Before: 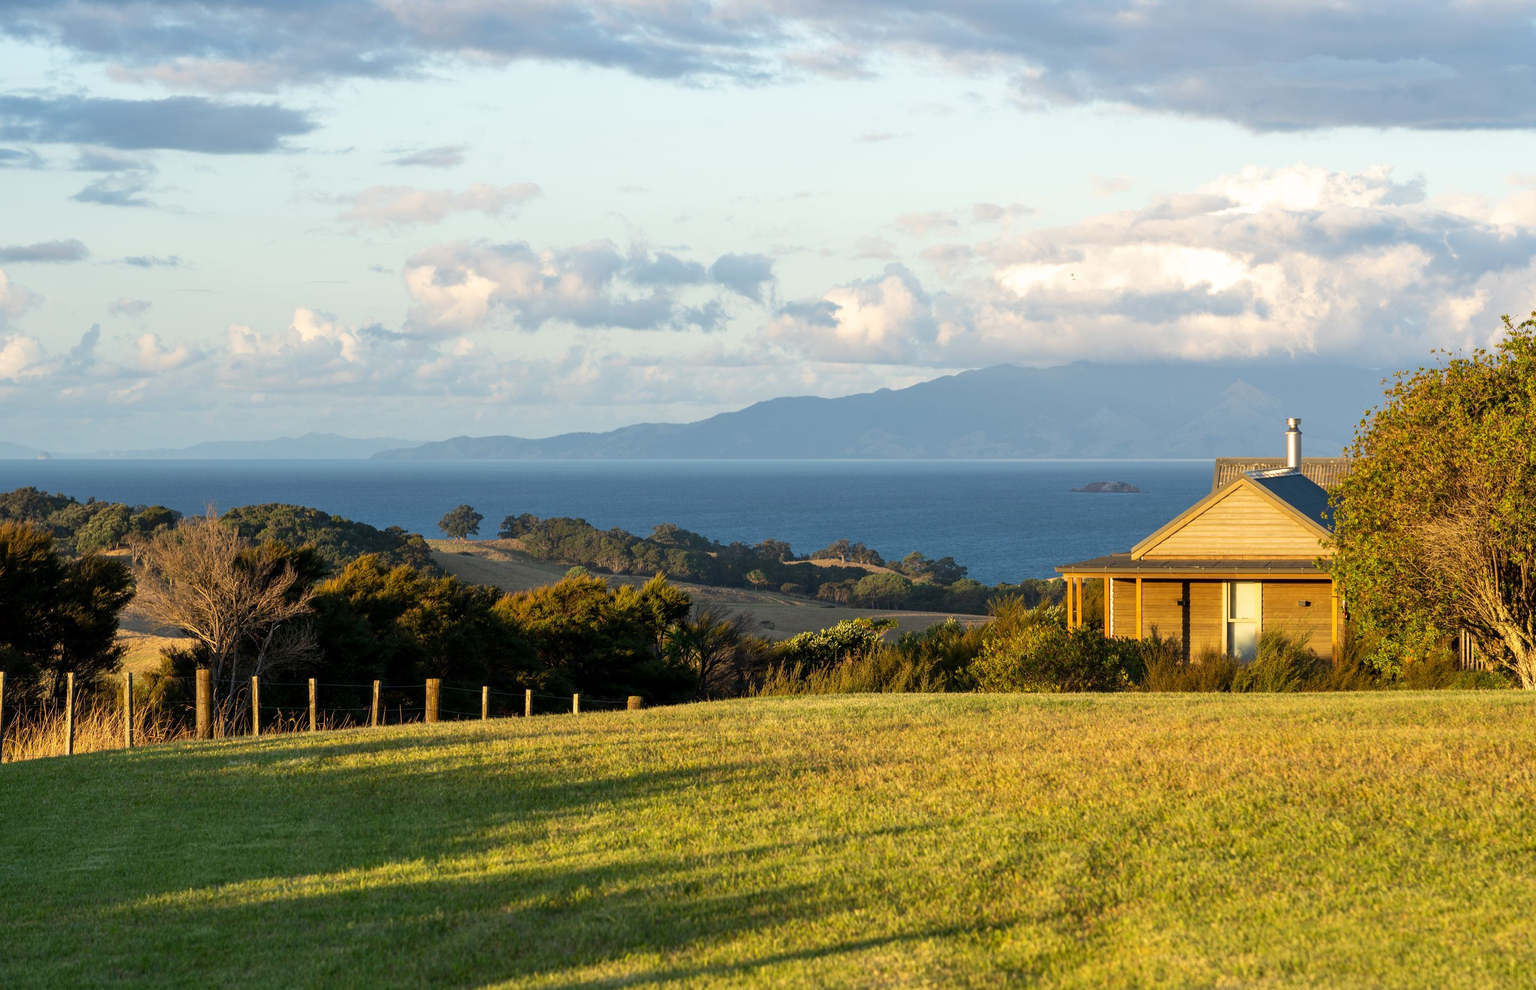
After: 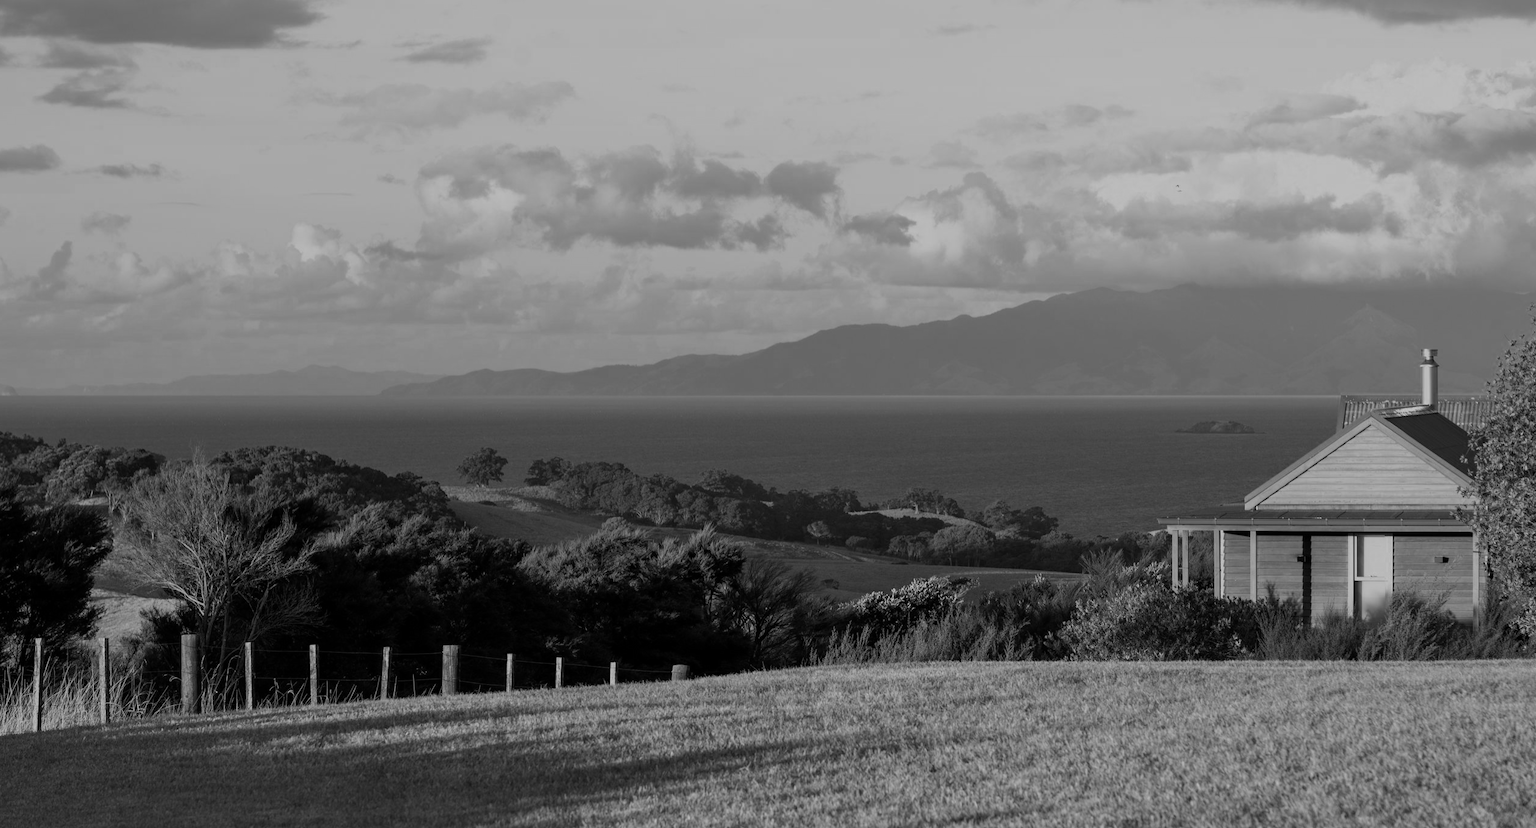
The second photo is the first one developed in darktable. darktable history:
crop and rotate: left 2.425%, top 11.305%, right 9.6%, bottom 15.08%
monochrome: on, module defaults
exposure: exposure -1 EV, compensate highlight preservation false
color zones: curves: ch0 [(0, 0.473) (0.001, 0.473) (0.226, 0.548) (0.4, 0.589) (0.525, 0.54) (0.728, 0.403) (0.999, 0.473) (1, 0.473)]; ch1 [(0, 0.619) (0.001, 0.619) (0.234, 0.388) (0.4, 0.372) (0.528, 0.422) (0.732, 0.53) (0.999, 0.619) (1, 0.619)]; ch2 [(0, 0.547) (0.001, 0.547) (0.226, 0.45) (0.4, 0.525) (0.525, 0.585) (0.8, 0.511) (0.999, 0.547) (1, 0.547)]
